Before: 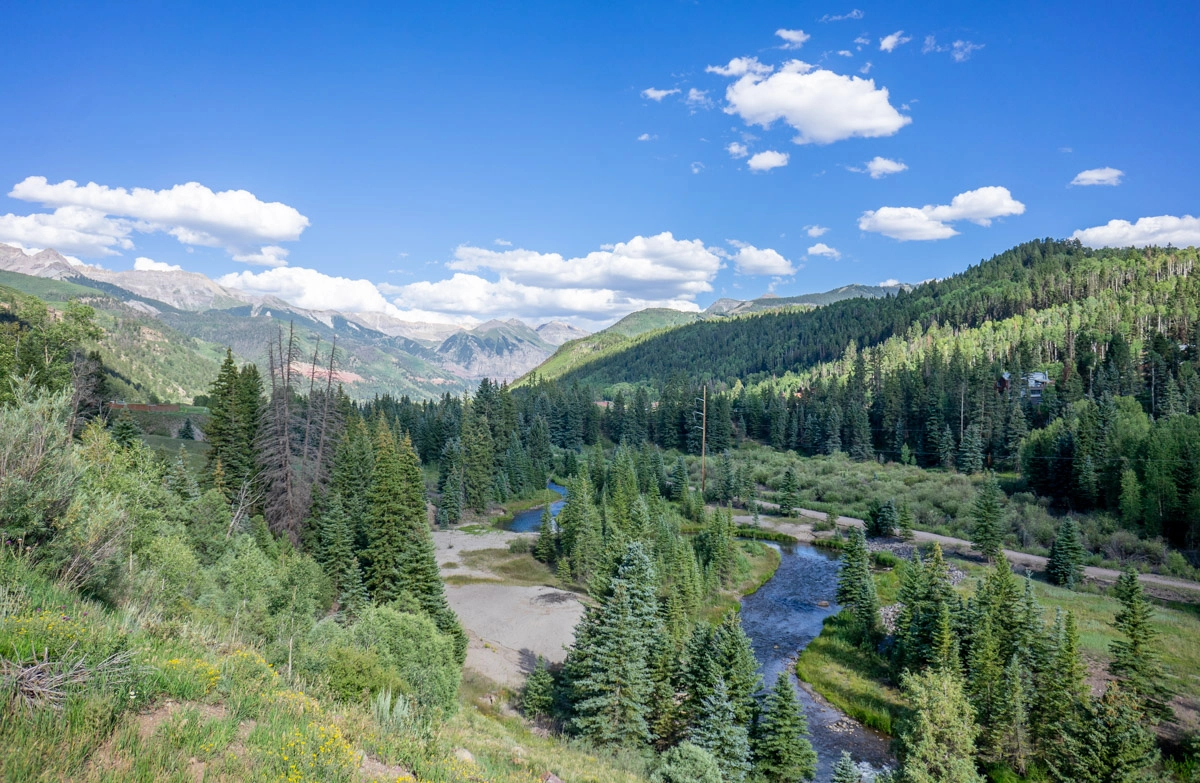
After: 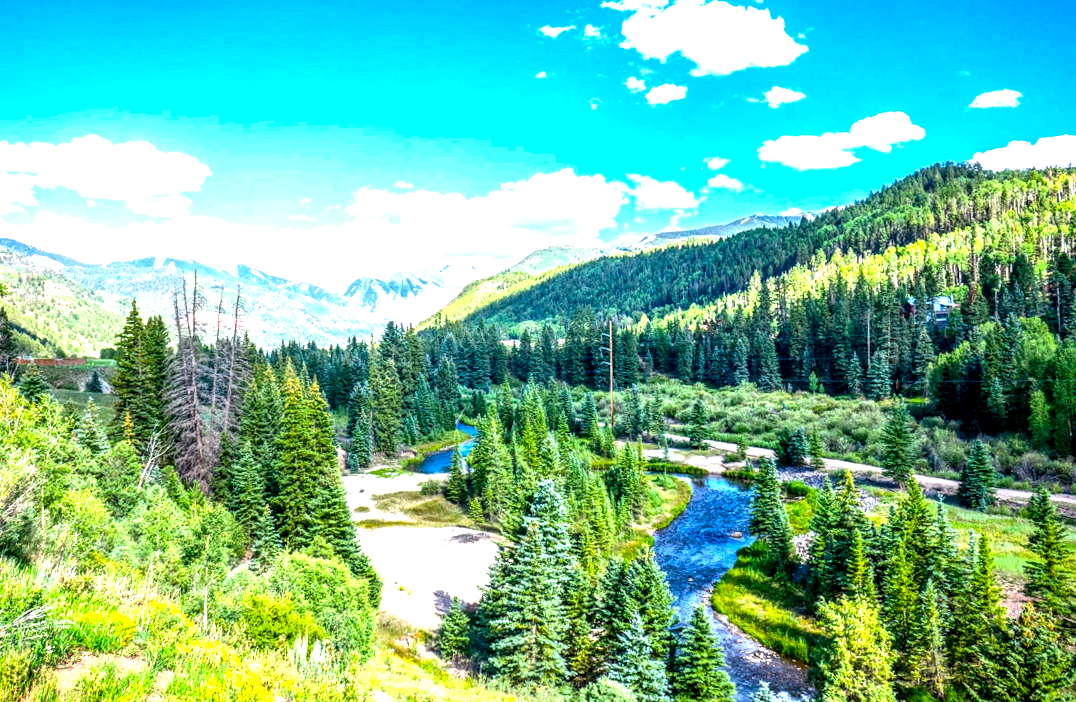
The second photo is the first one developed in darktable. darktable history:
contrast brightness saturation: contrast 0.04, saturation 0.16
local contrast: highlights 25%, detail 150%
color balance rgb: linear chroma grading › global chroma 9%, perceptual saturation grading › global saturation 36%, perceptual brilliance grading › global brilliance 15%, perceptual brilliance grading › shadows -35%, global vibrance 15%
crop and rotate: angle 1.96°, left 5.673%, top 5.673%
exposure: black level correction 0, exposure 1 EV, compensate exposure bias true, compensate highlight preservation false
